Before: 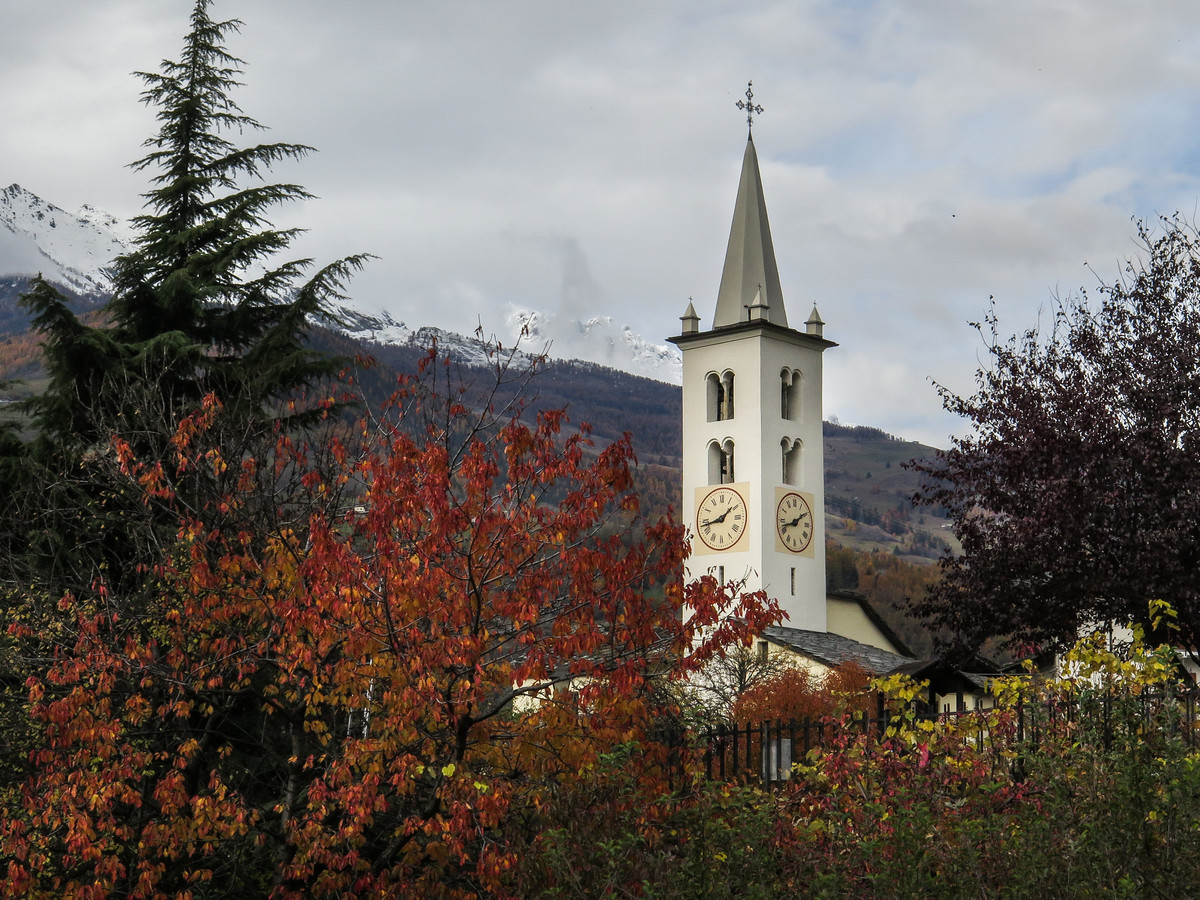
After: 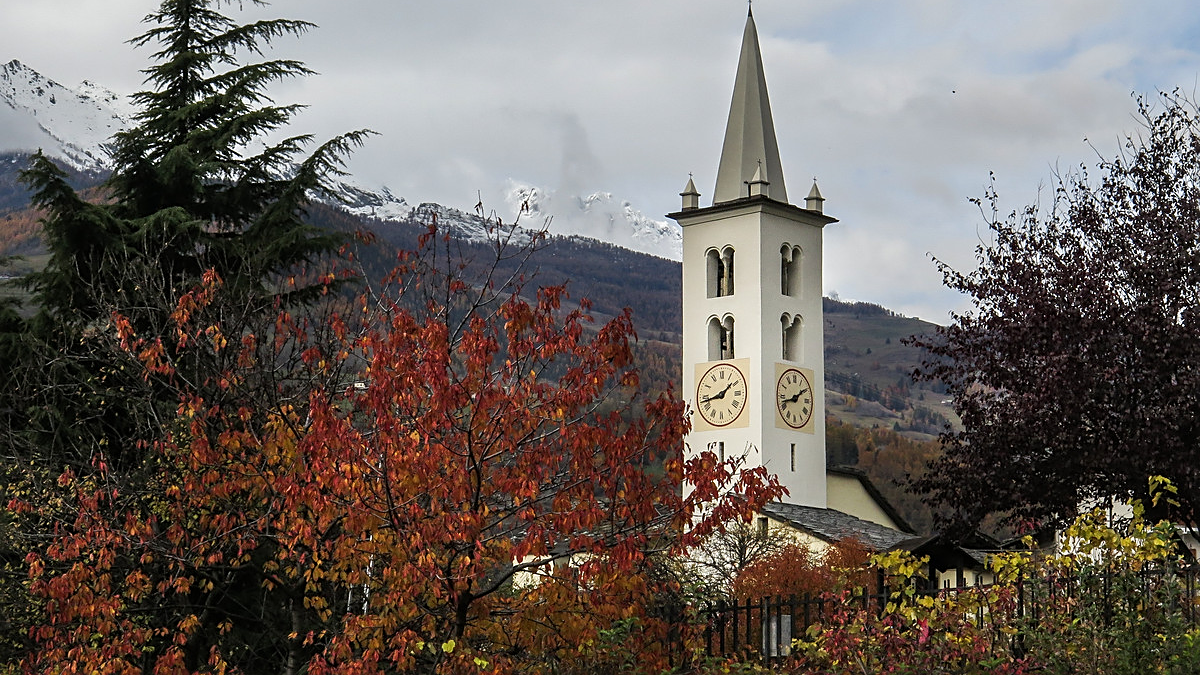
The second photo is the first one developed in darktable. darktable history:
crop: top 13.819%, bottom 11.169%
sharpen: on, module defaults
